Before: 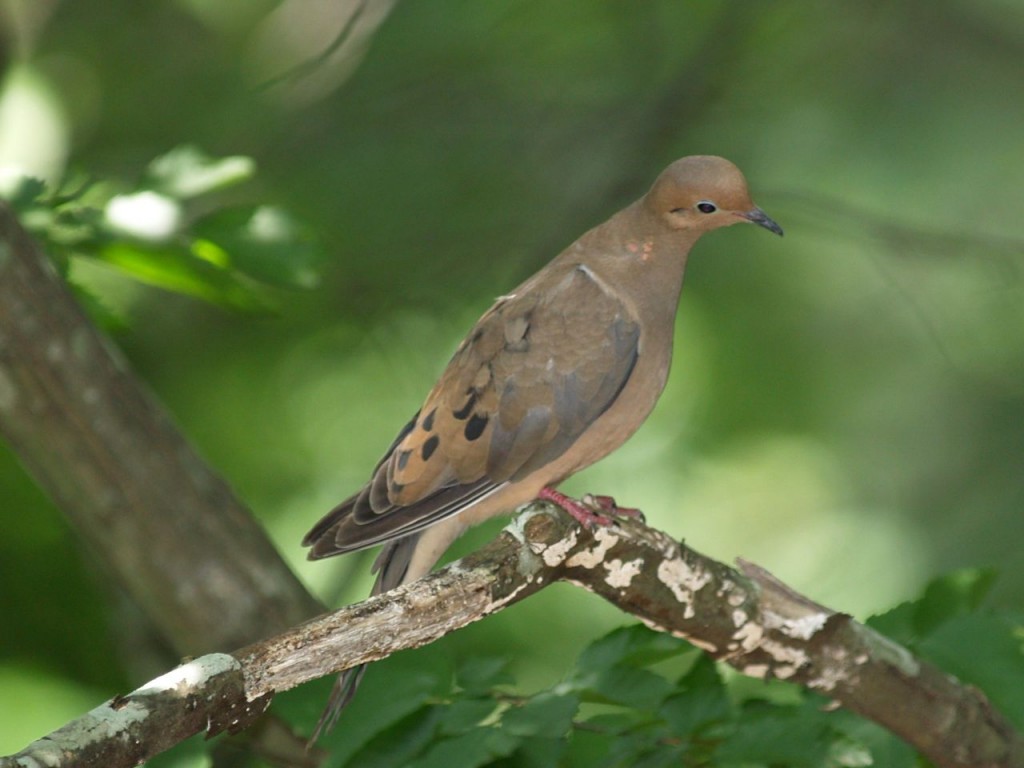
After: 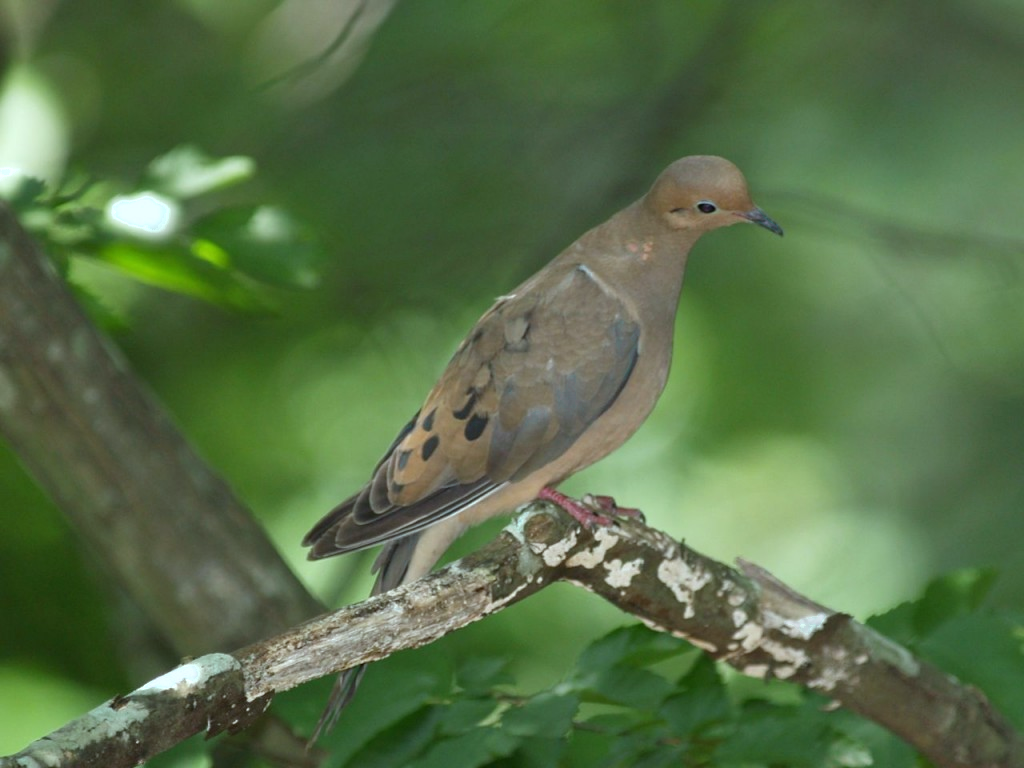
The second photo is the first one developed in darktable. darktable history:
white balance: red 0.925, blue 1.046
color zones: curves: ch0 [(0.25, 0.5) (0.423, 0.5) (0.443, 0.5) (0.521, 0.756) (0.568, 0.5) (0.576, 0.5) (0.75, 0.5)]; ch1 [(0.25, 0.5) (0.423, 0.5) (0.443, 0.5) (0.539, 0.873) (0.624, 0.565) (0.631, 0.5) (0.75, 0.5)]
shadows and highlights: radius 125.46, shadows 30.51, highlights -30.51, low approximation 0.01, soften with gaussian
